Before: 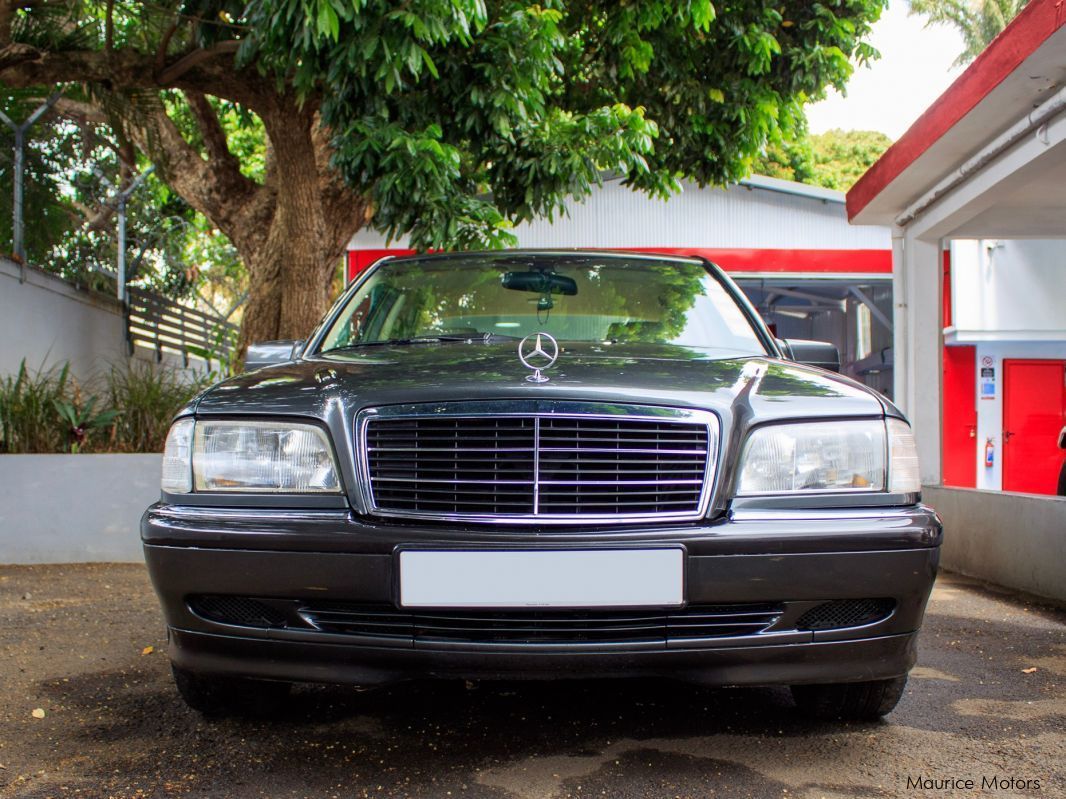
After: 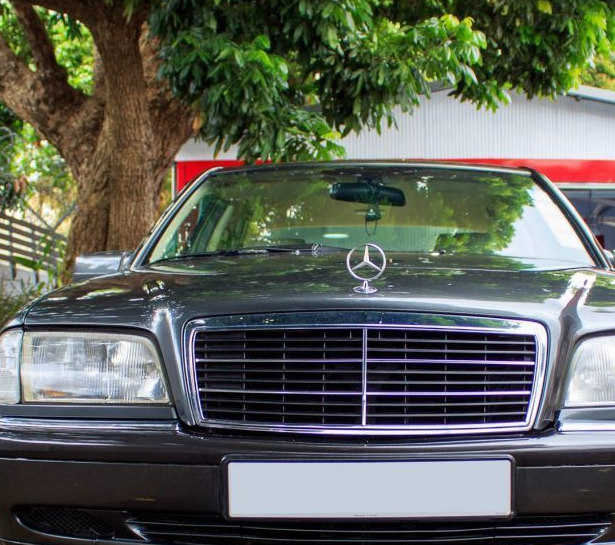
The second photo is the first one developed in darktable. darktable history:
crop: left 16.202%, top 11.208%, right 26.045%, bottom 20.557%
